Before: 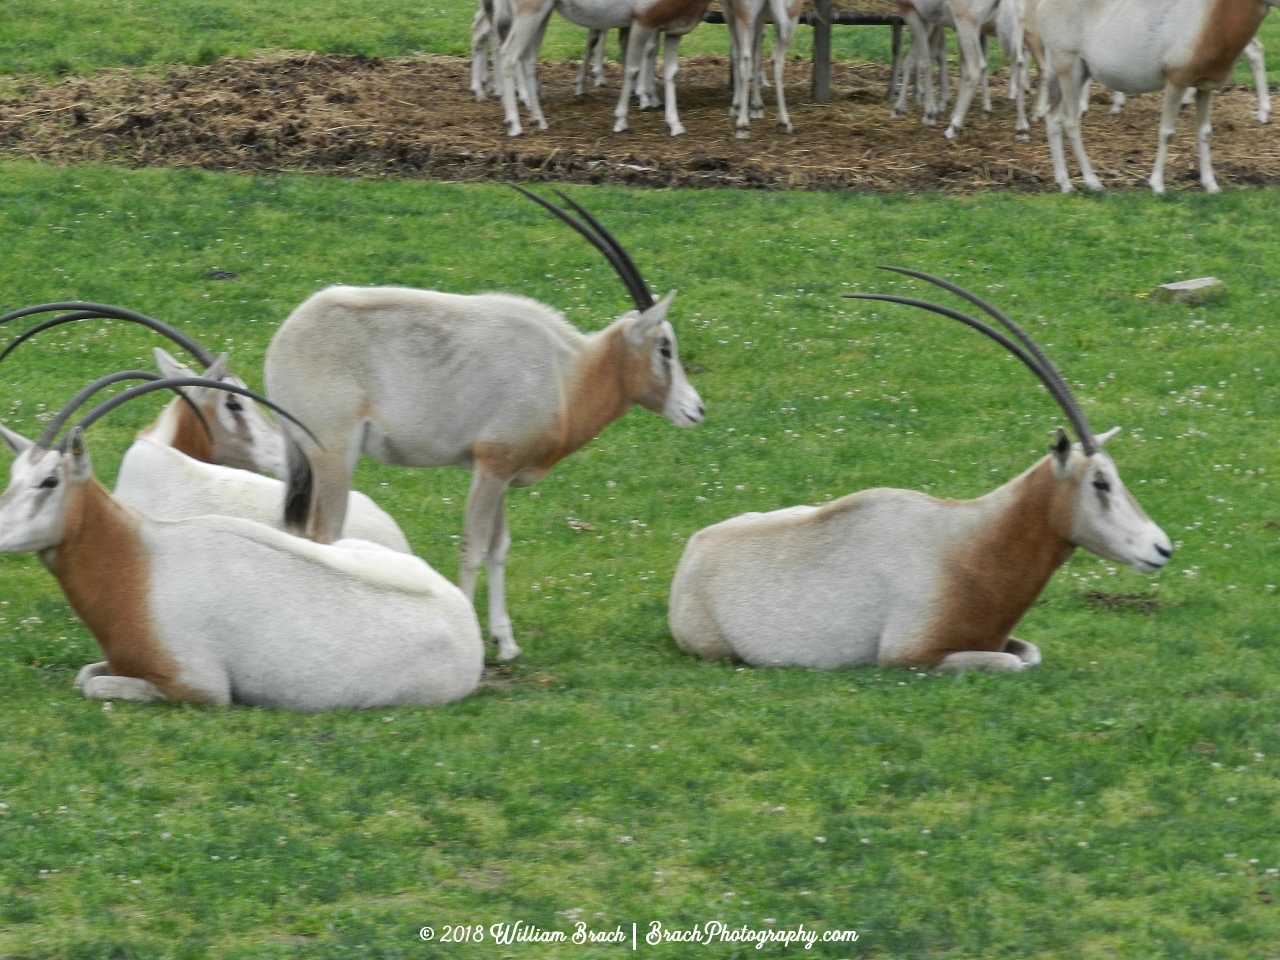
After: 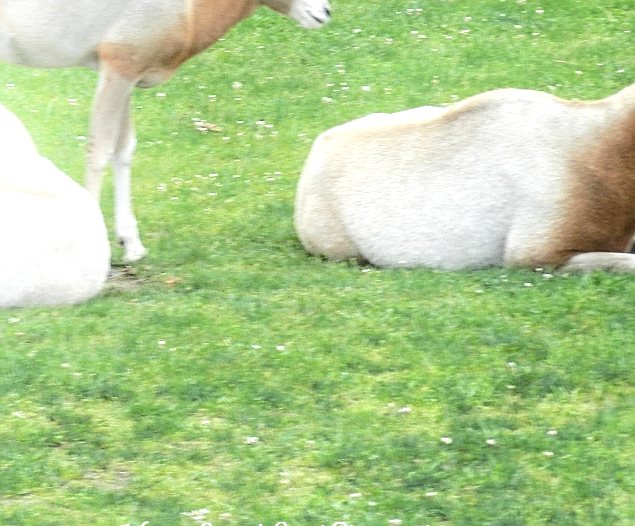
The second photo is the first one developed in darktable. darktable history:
sharpen: on, module defaults
crop: left 29.26%, top 41.632%, right 21.099%, bottom 3.505%
local contrast: on, module defaults
shadows and highlights: highlights 72.3, soften with gaussian
exposure: black level correction 0, exposure 0.875 EV, compensate highlight preservation false
